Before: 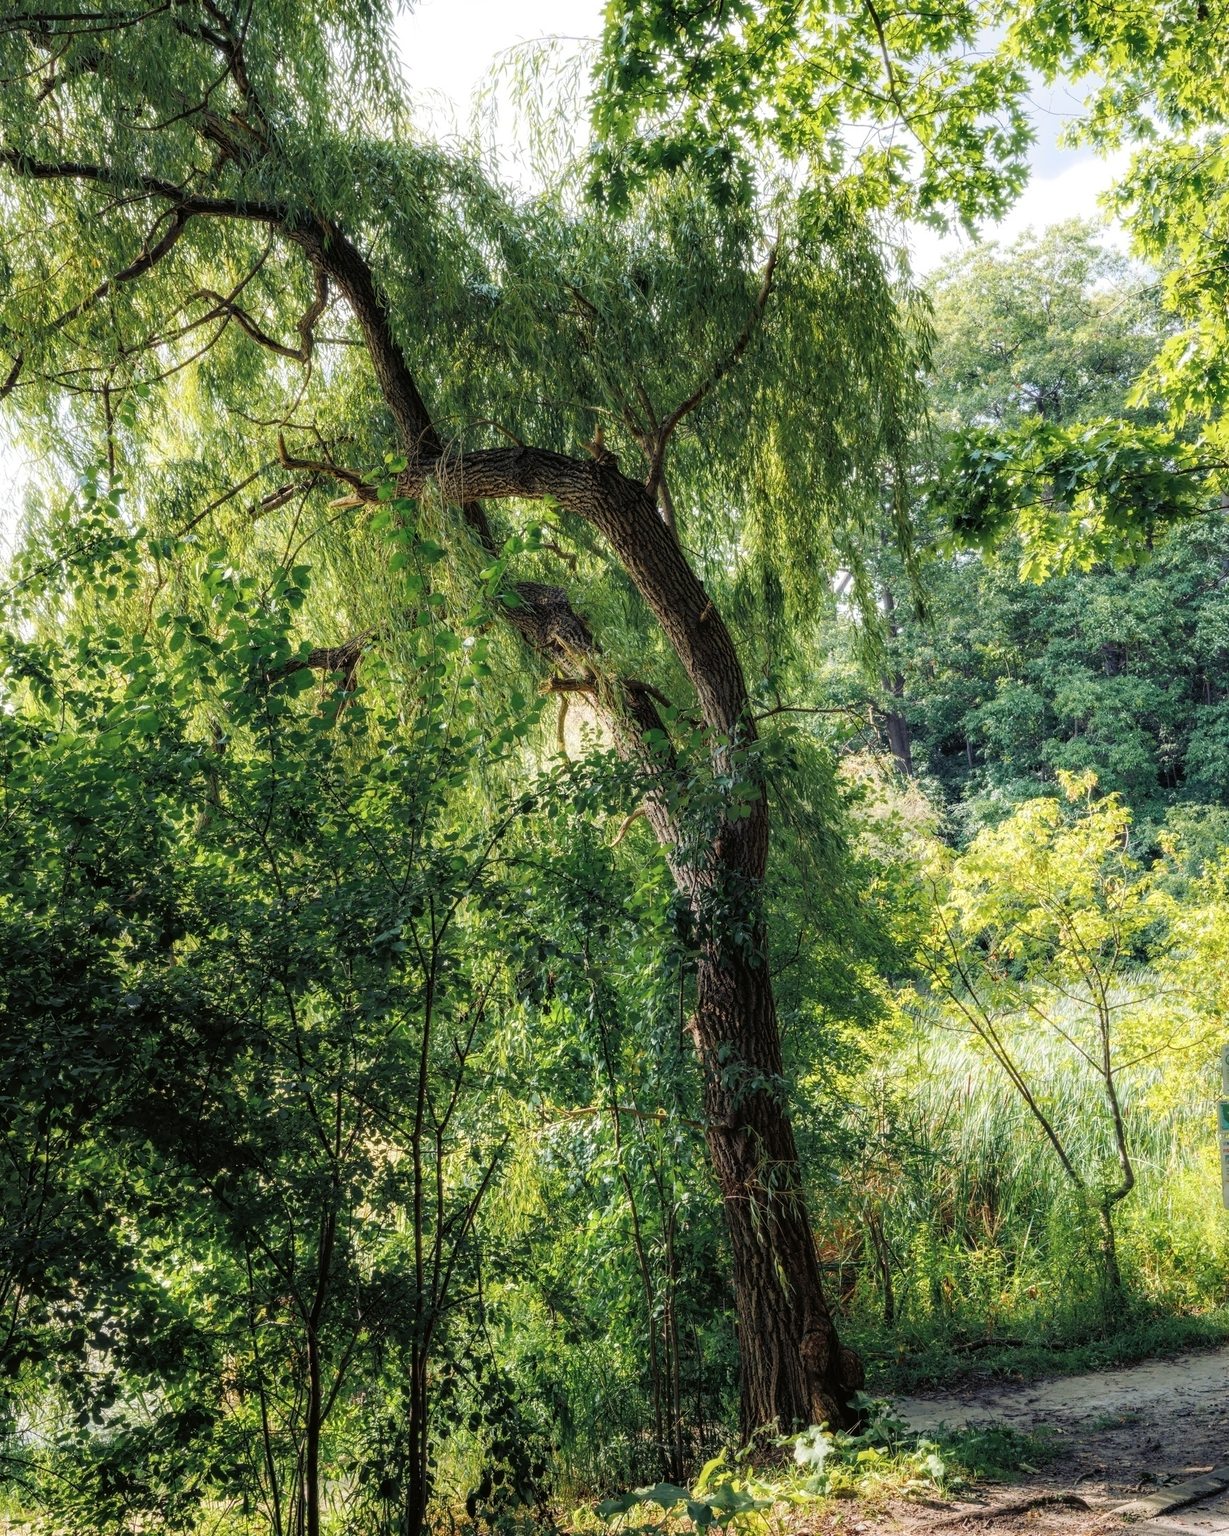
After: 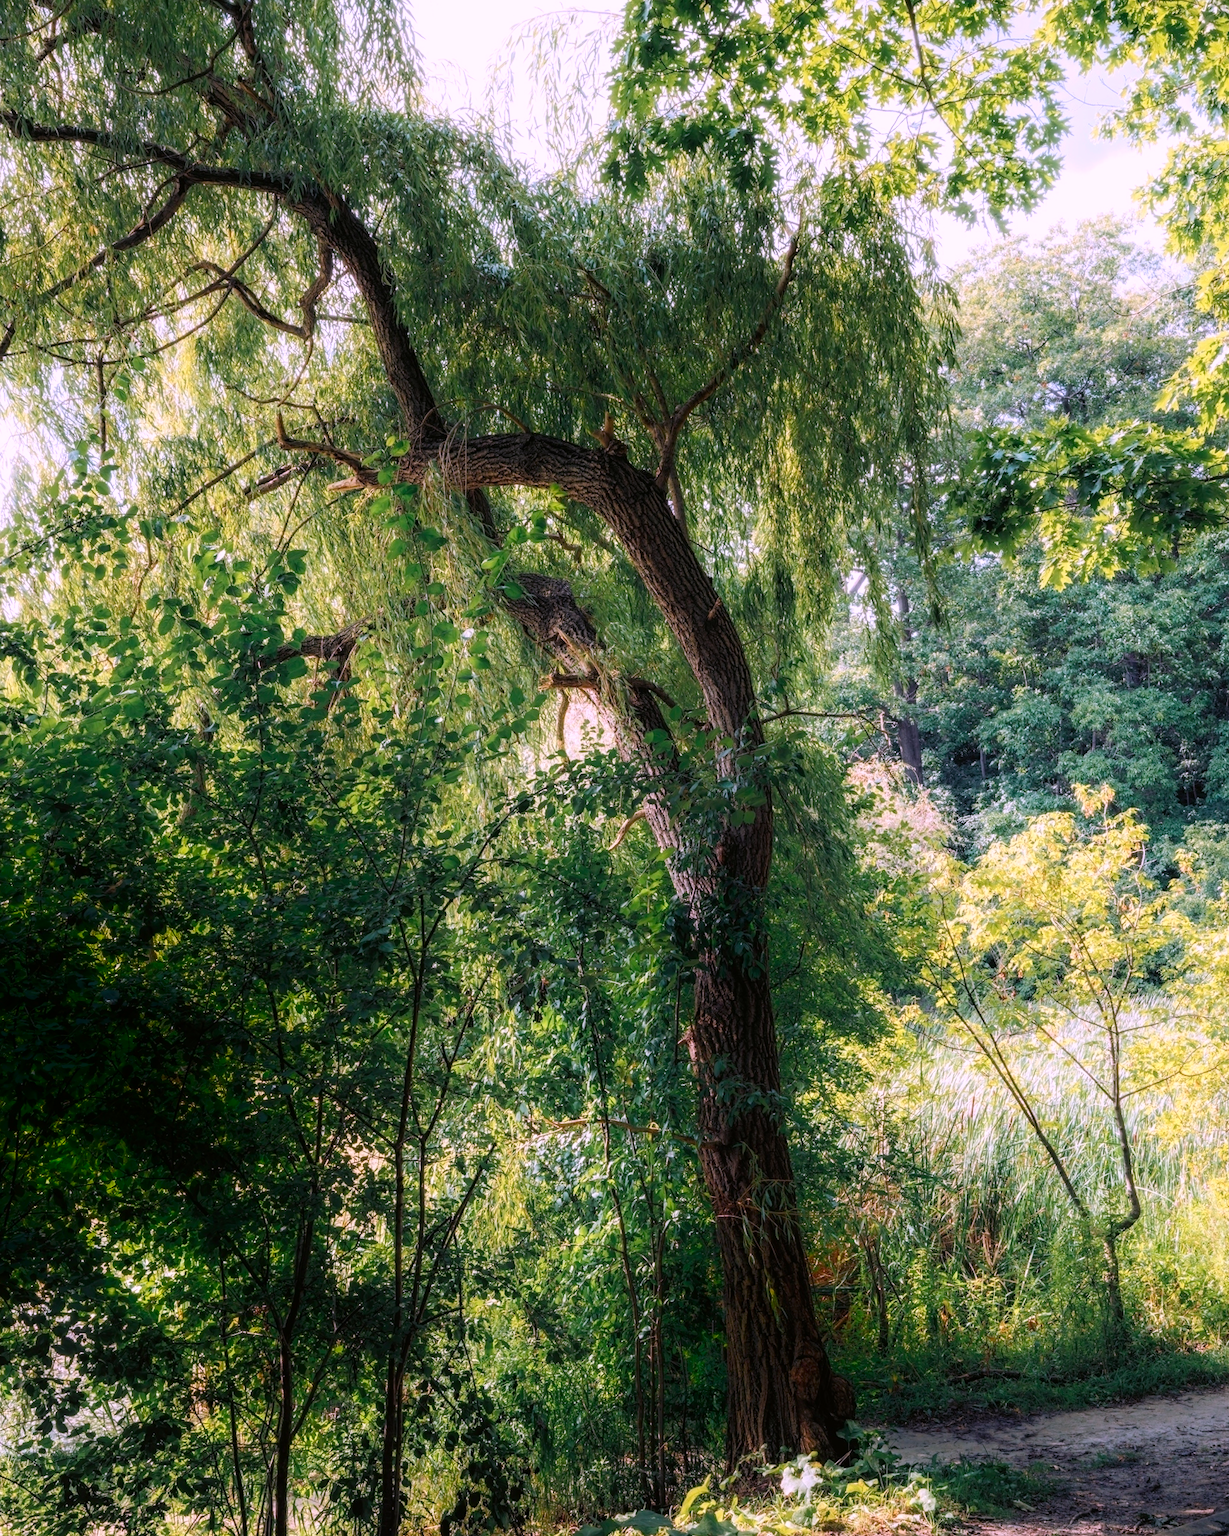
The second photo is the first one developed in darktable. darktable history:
color correction: highlights a* 15.44, highlights b* -20.49
crop and rotate: angle -1.62°
shadows and highlights: shadows -69.05, highlights 36.82, soften with gaussian
